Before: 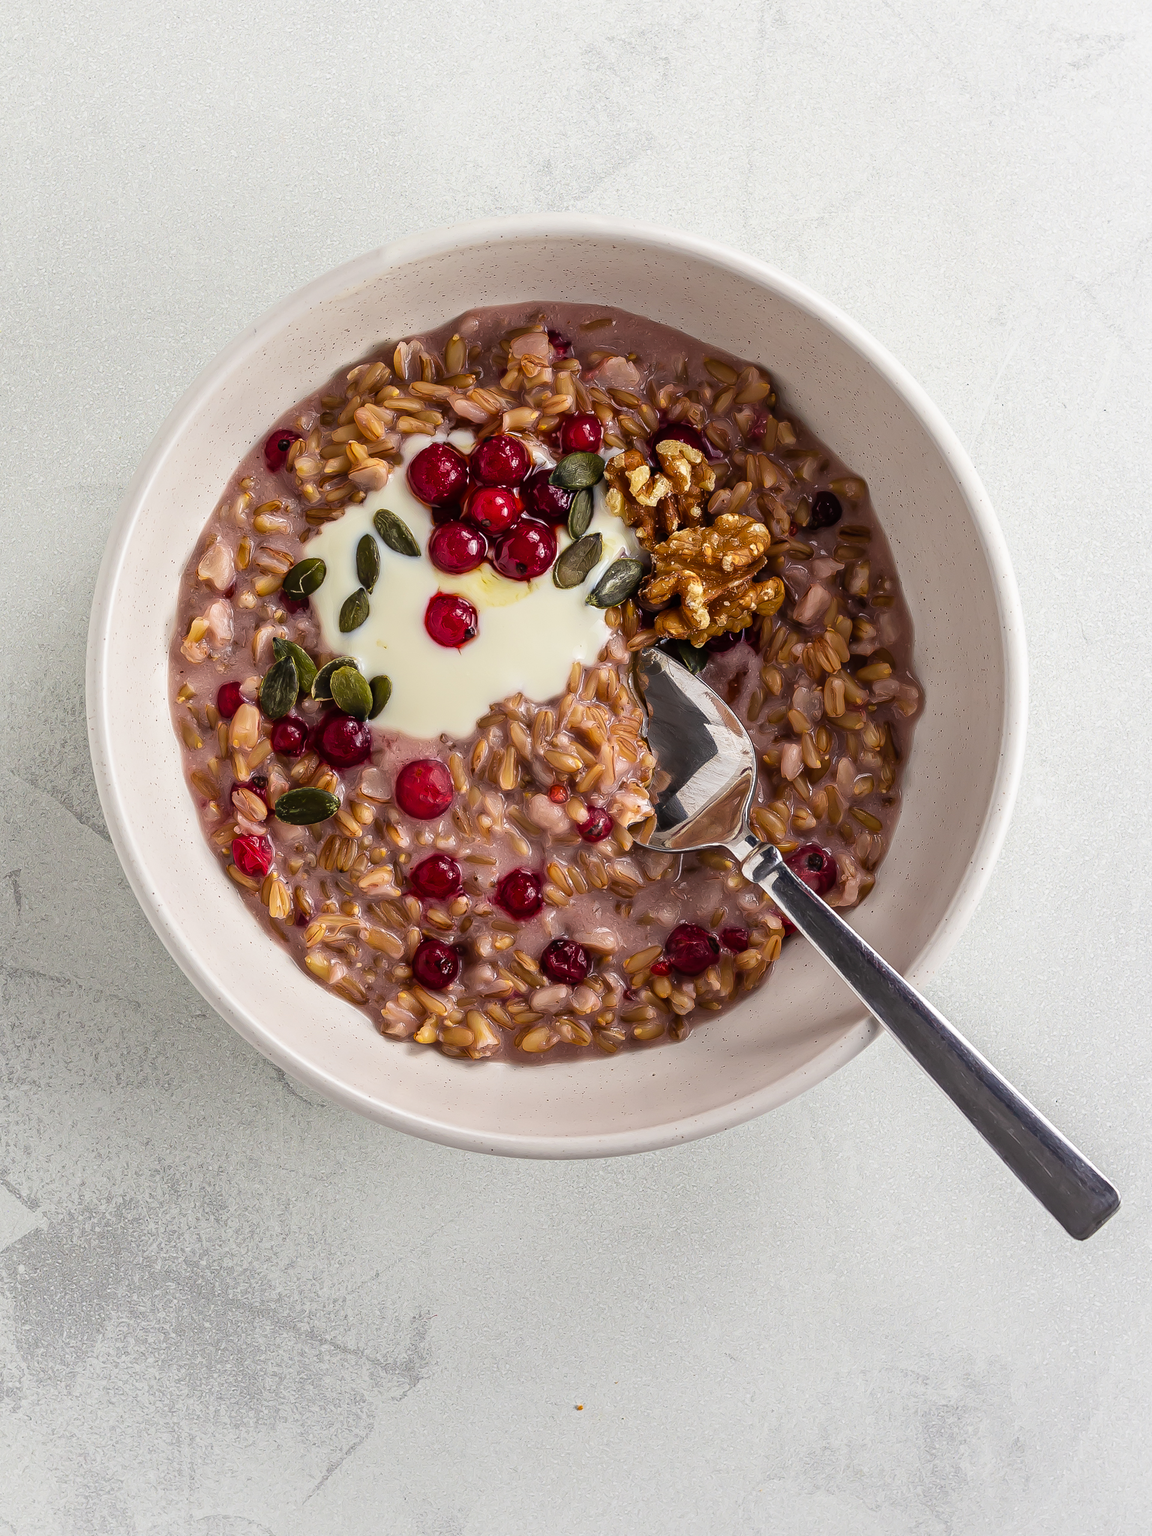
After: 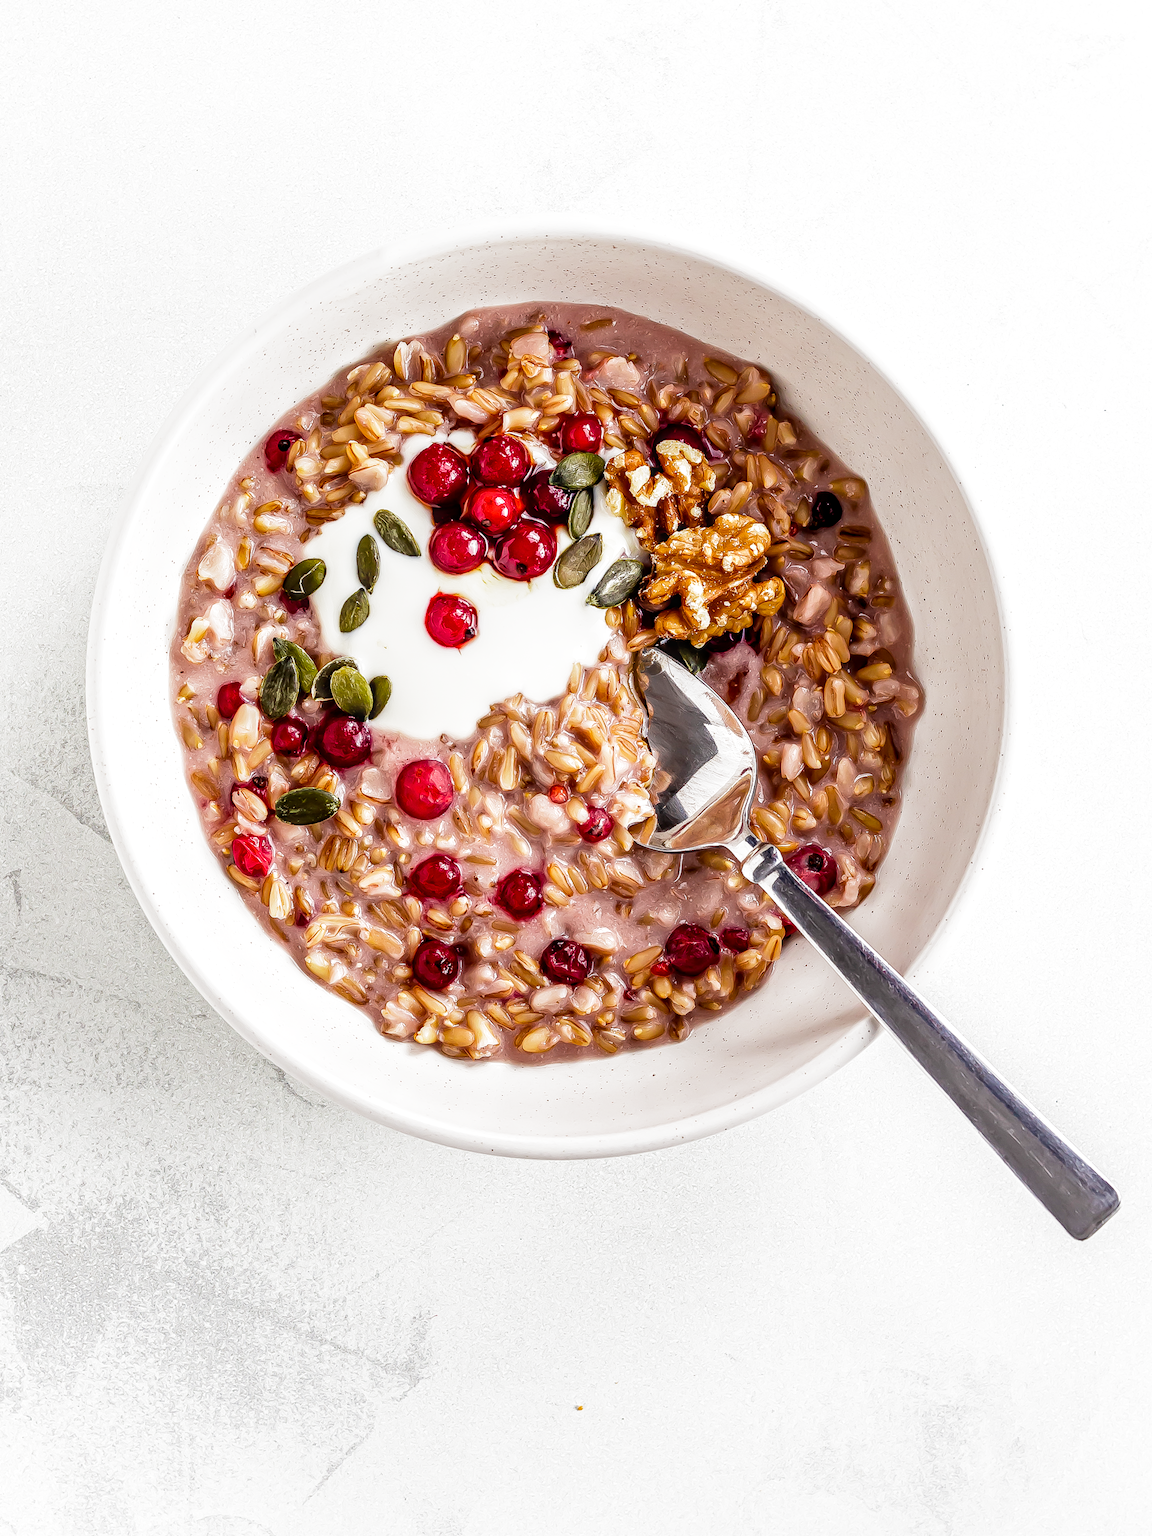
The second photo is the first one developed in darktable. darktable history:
filmic rgb: middle gray luminance 9.23%, black relative exposure -10.55 EV, white relative exposure 3.45 EV, threshold 6 EV, target black luminance 0%, hardness 5.98, latitude 59.69%, contrast 1.087, highlights saturation mix 5%, shadows ↔ highlights balance 29.23%, add noise in highlights 0, preserve chrominance no, color science v3 (2019), use custom middle-gray values true, iterations of high-quality reconstruction 0, contrast in highlights soft, enable highlight reconstruction true
local contrast: on, module defaults
exposure: exposure 0.2 EV, compensate highlight preservation false
